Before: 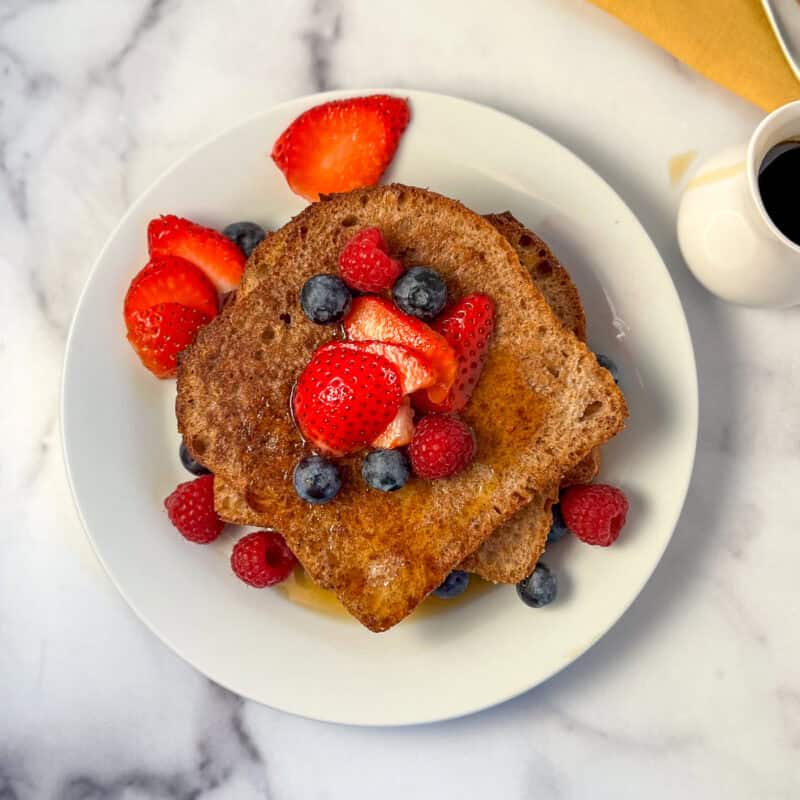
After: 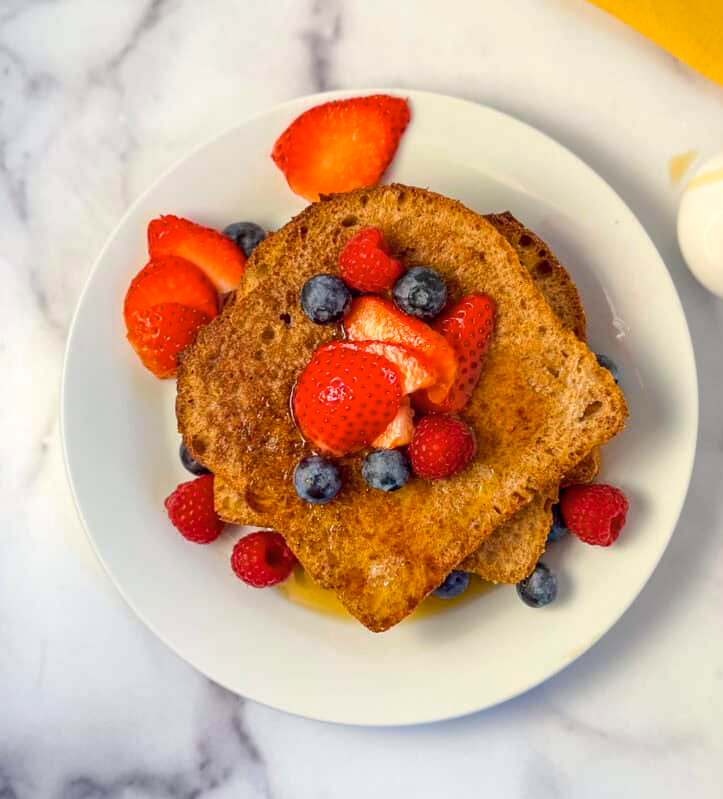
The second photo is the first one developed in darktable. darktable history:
crop: right 9.509%, bottom 0.031%
color zones: curves: ch0 [(0, 0.5) (0.143, 0.52) (0.286, 0.5) (0.429, 0.5) (0.571, 0.5) (0.714, 0.5) (0.857, 0.5) (1, 0.5)]; ch1 [(0, 0.489) (0.155, 0.45) (0.286, 0.466) (0.429, 0.5) (0.571, 0.5) (0.714, 0.5) (0.857, 0.5) (1, 0.489)]
color balance rgb: perceptual saturation grading › global saturation 25%, perceptual brilliance grading › mid-tones 10%, perceptual brilliance grading › shadows 15%, global vibrance 20%
